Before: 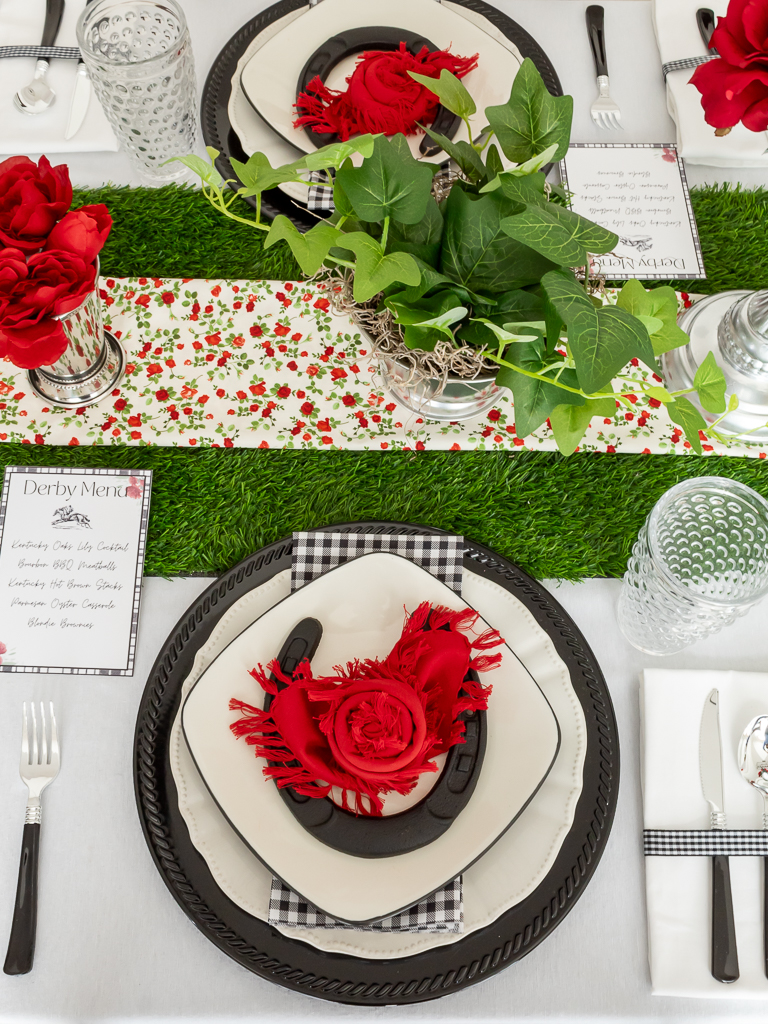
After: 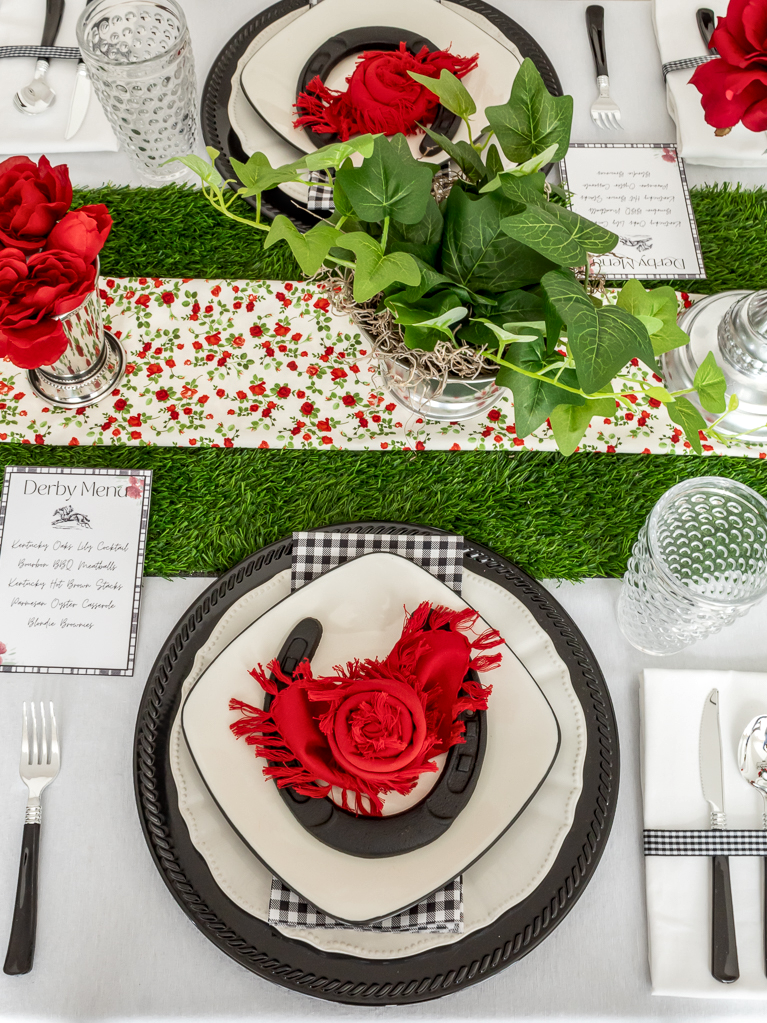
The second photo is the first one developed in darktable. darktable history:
local contrast: detail 130%
crop and rotate: left 0.126%
